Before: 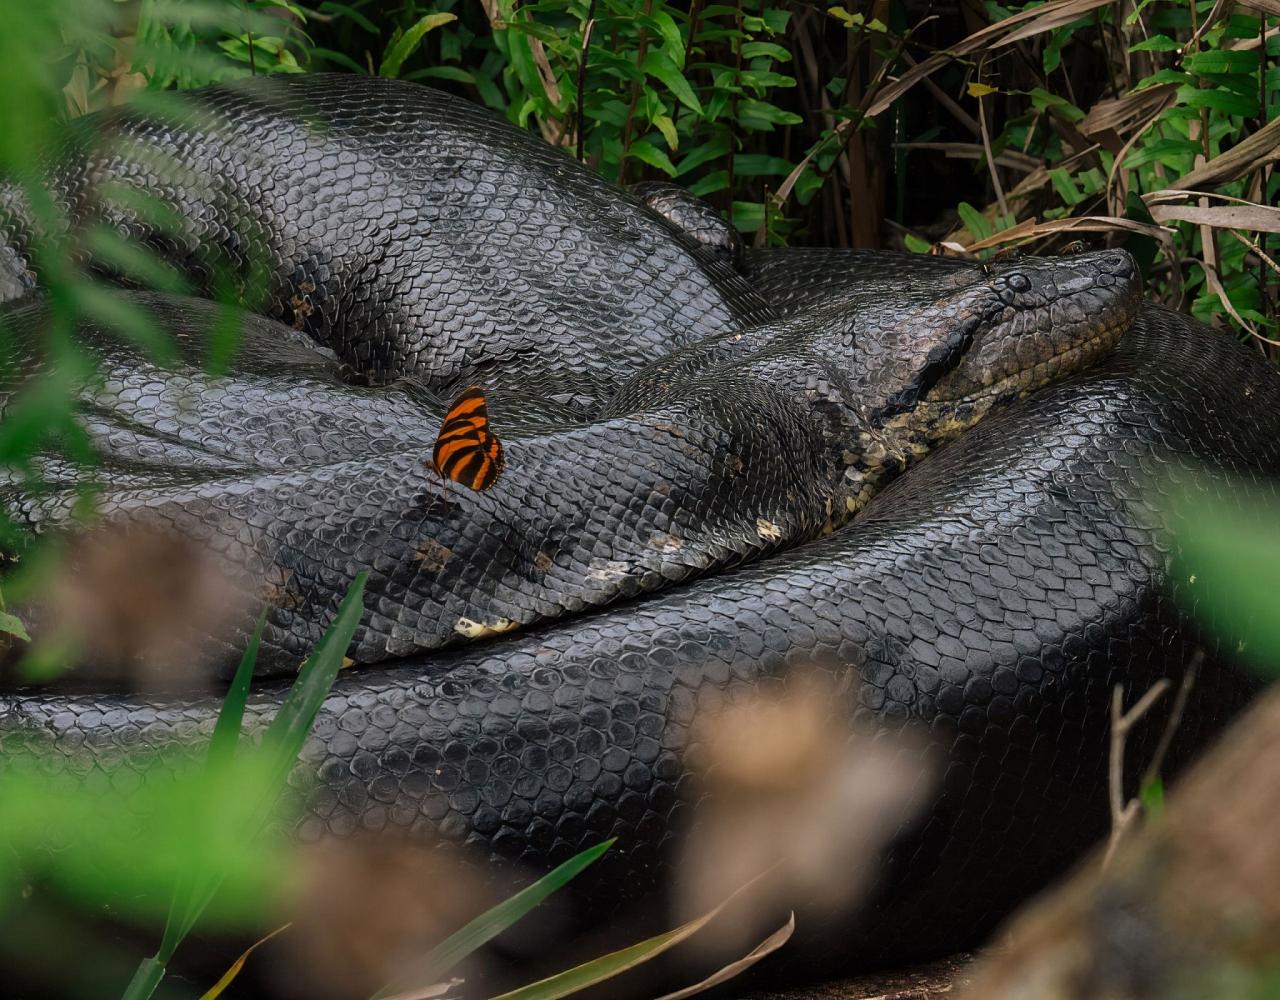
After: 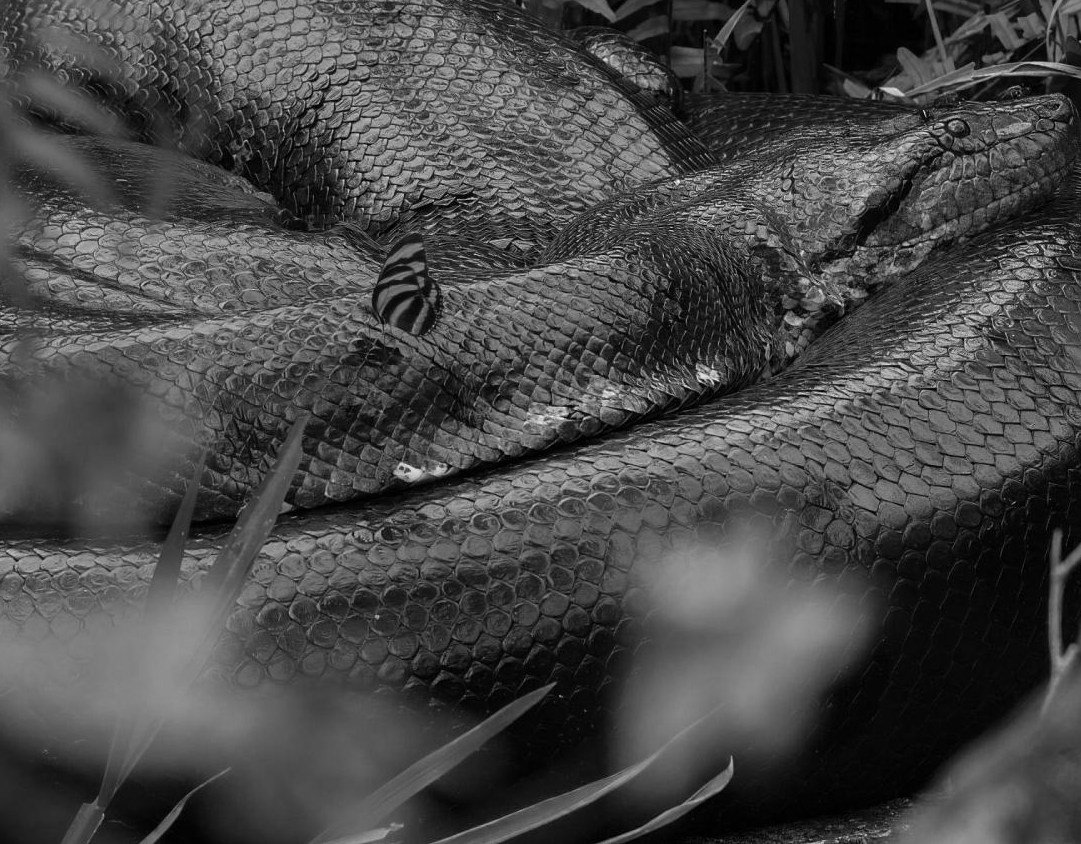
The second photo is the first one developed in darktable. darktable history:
crop and rotate: left 4.842%, top 15.51%, right 10.668%
monochrome: on, module defaults
